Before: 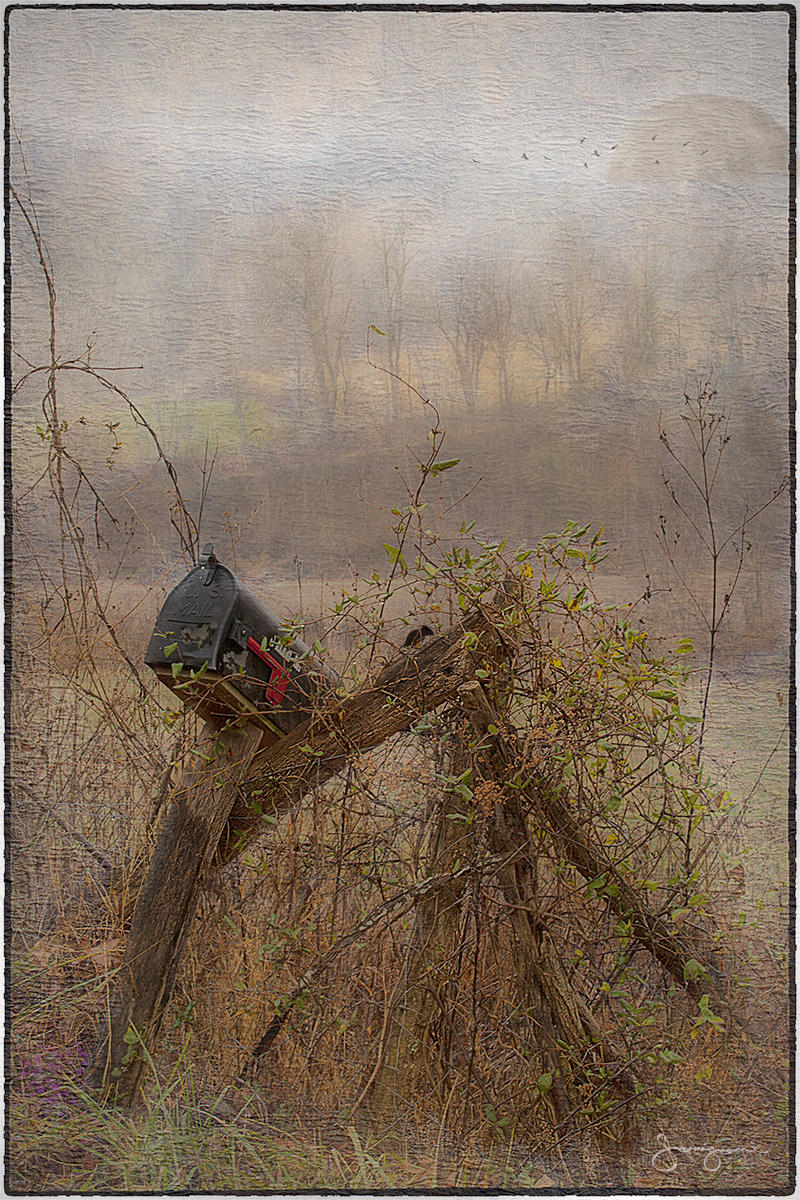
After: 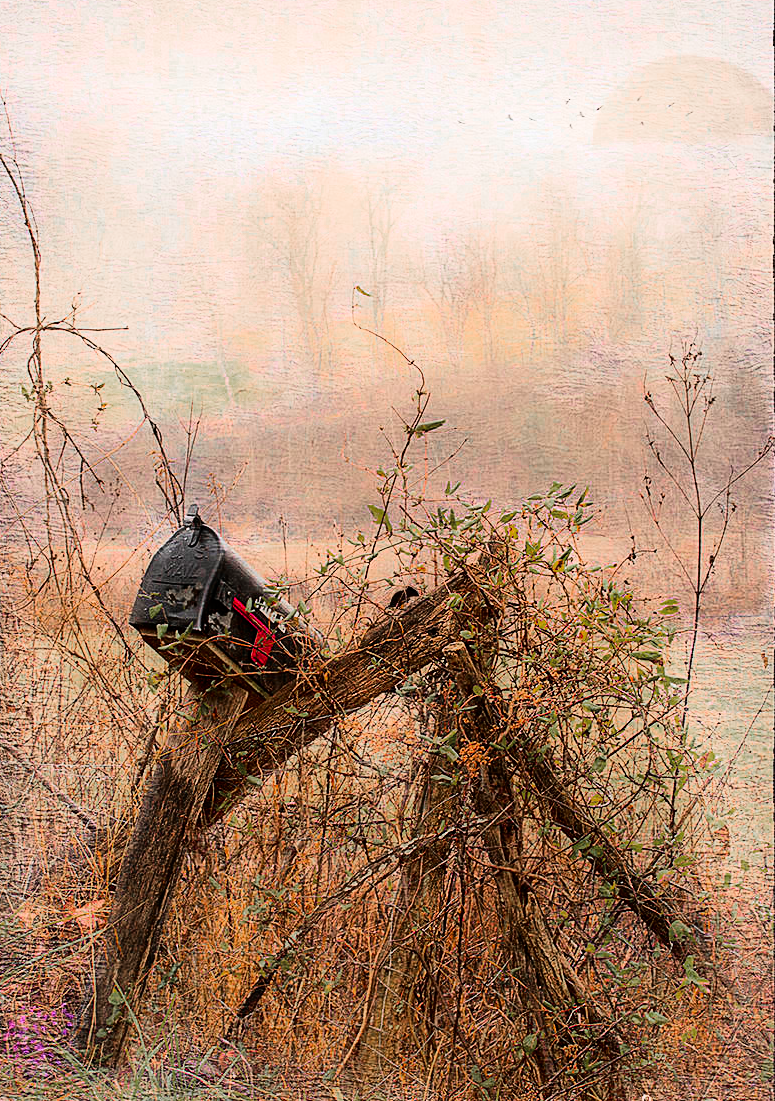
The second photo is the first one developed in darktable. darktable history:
color zones: curves: ch0 [(0, 0.48) (0.209, 0.398) (0.305, 0.332) (0.429, 0.493) (0.571, 0.5) (0.714, 0.5) (0.857, 0.5) (1, 0.48)]; ch1 [(0, 0.736) (0.143, 0.625) (0.225, 0.371) (0.429, 0.256) (0.571, 0.241) (0.714, 0.213) (0.857, 0.48) (1, 0.736)]; ch2 [(0, 0.448) (0.143, 0.498) (0.286, 0.5) (0.429, 0.5) (0.571, 0.5) (0.714, 0.5) (0.857, 0.5) (1, 0.448)]
rgb curve: curves: ch0 [(0, 0) (0.21, 0.15) (0.24, 0.21) (0.5, 0.75) (0.75, 0.96) (0.89, 0.99) (1, 1)]; ch1 [(0, 0.02) (0.21, 0.13) (0.25, 0.2) (0.5, 0.67) (0.75, 0.9) (0.89, 0.97) (1, 1)]; ch2 [(0, 0.02) (0.21, 0.13) (0.25, 0.2) (0.5, 0.67) (0.75, 0.9) (0.89, 0.97) (1, 1)], compensate middle gray true
crop: left 1.964%, top 3.251%, right 1.122%, bottom 4.933%
